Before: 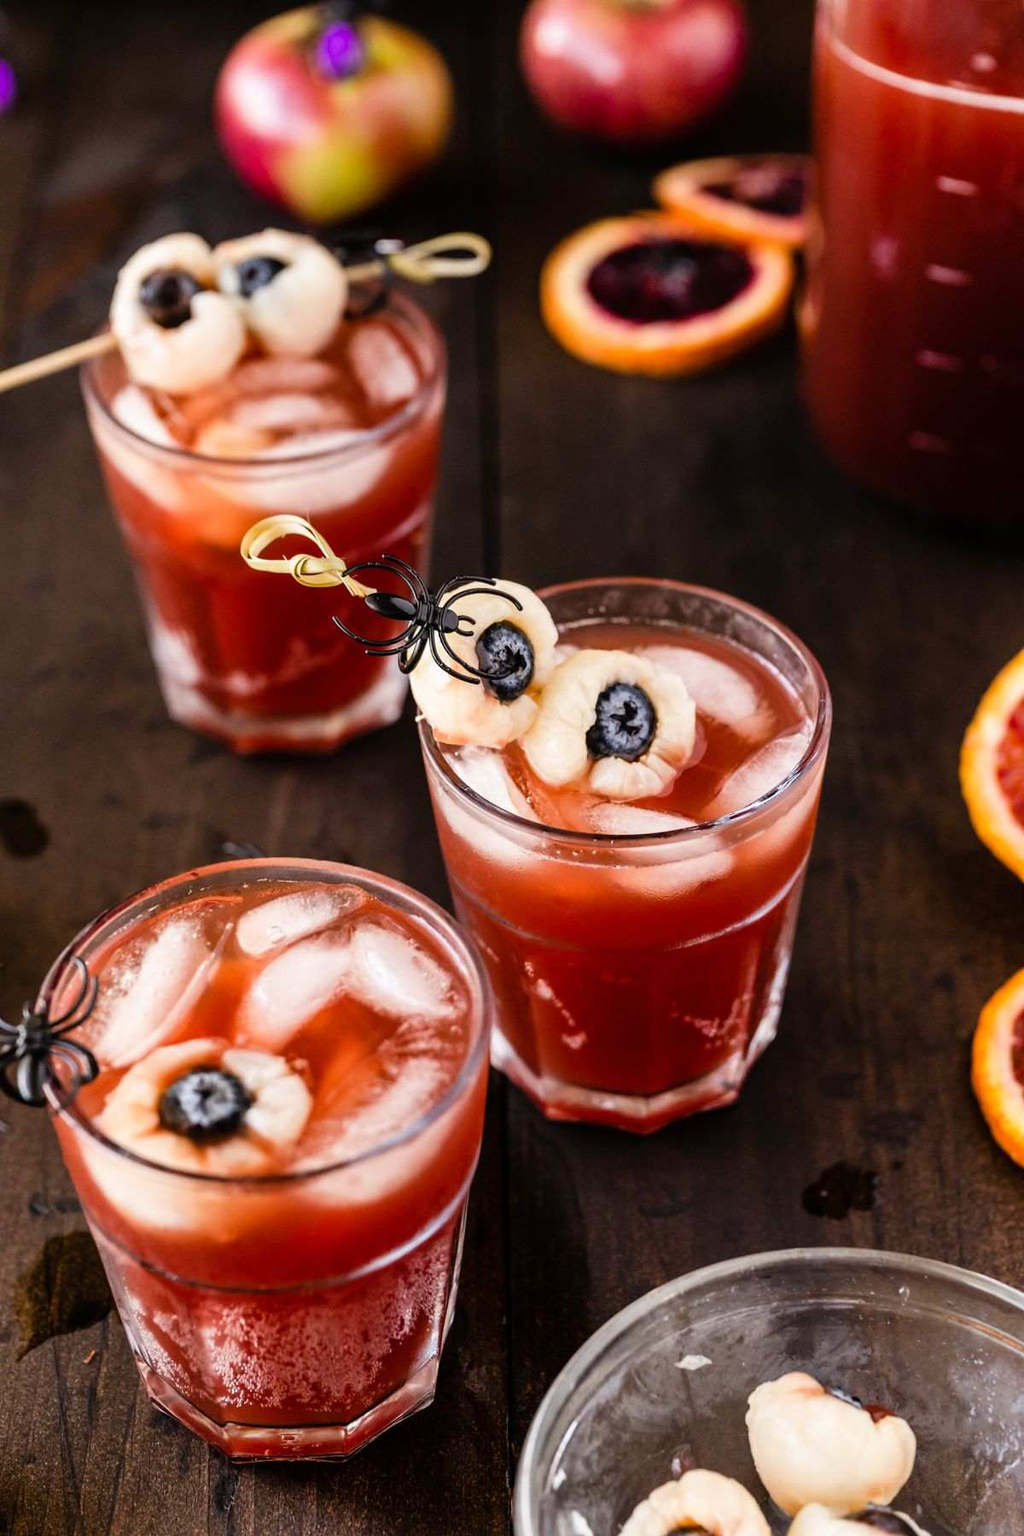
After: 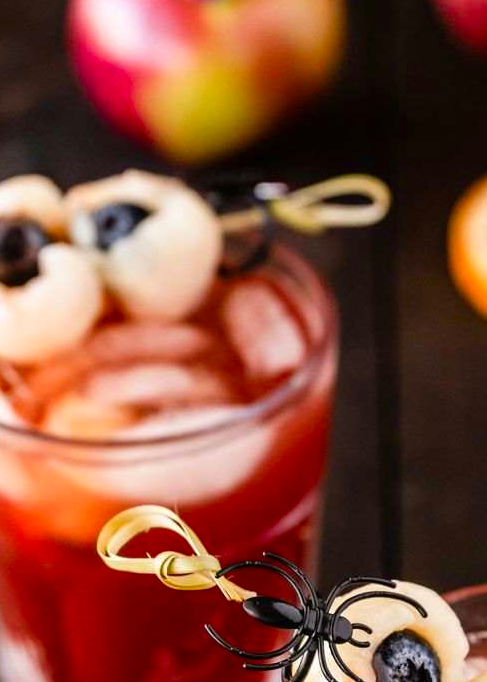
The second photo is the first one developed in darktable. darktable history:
crop: left 15.452%, top 5.459%, right 43.956%, bottom 56.62%
contrast brightness saturation: saturation 0.18
